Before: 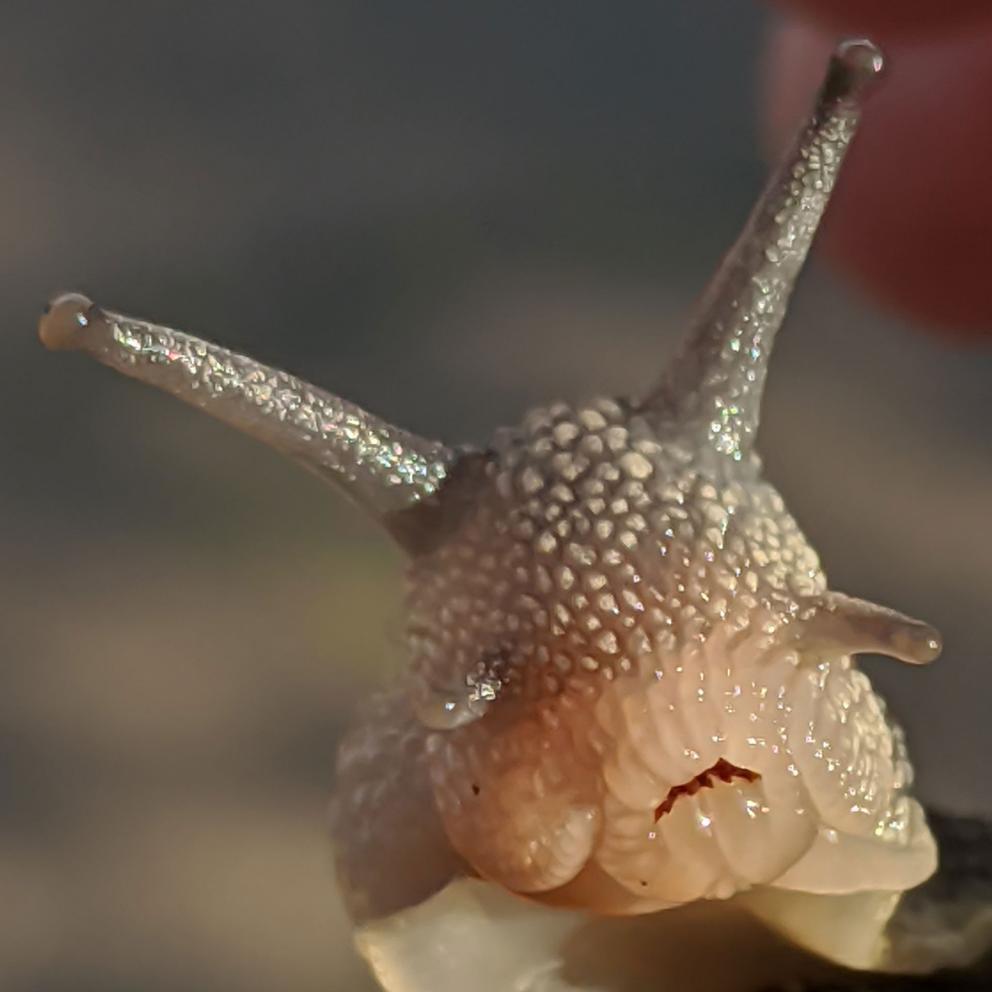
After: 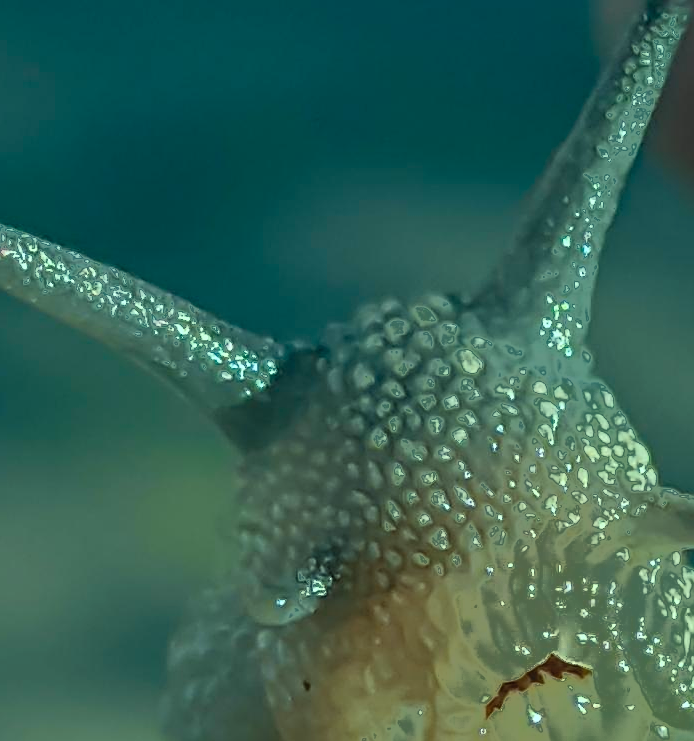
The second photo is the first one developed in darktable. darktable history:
crop and rotate: left 17.046%, top 10.659%, right 12.989%, bottom 14.553%
fill light: exposure -0.73 EV, center 0.69, width 2.2
white balance: red 0.924, blue 1.095
sharpen: on, module defaults
color correction: highlights a* -20.08, highlights b* 9.8, shadows a* -20.4, shadows b* -10.76
